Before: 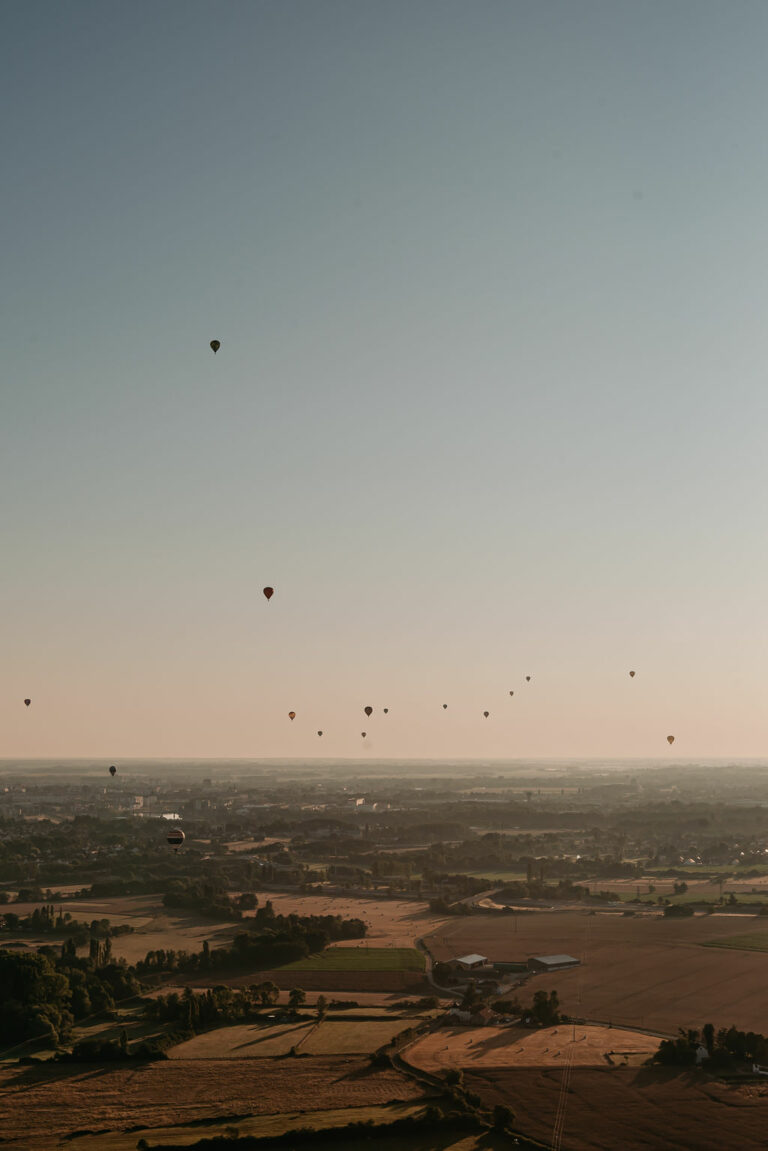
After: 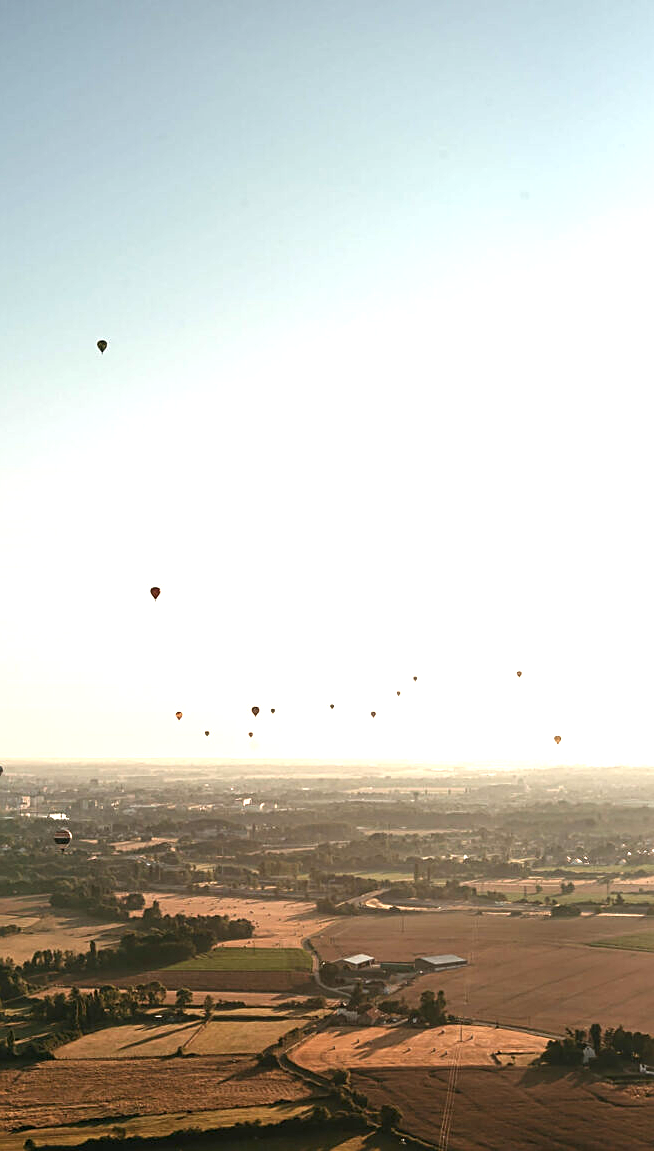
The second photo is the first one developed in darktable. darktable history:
exposure: black level correction 0, exposure 1.606 EV, compensate highlight preservation false
crop and rotate: left 14.772%
sharpen: on, module defaults
